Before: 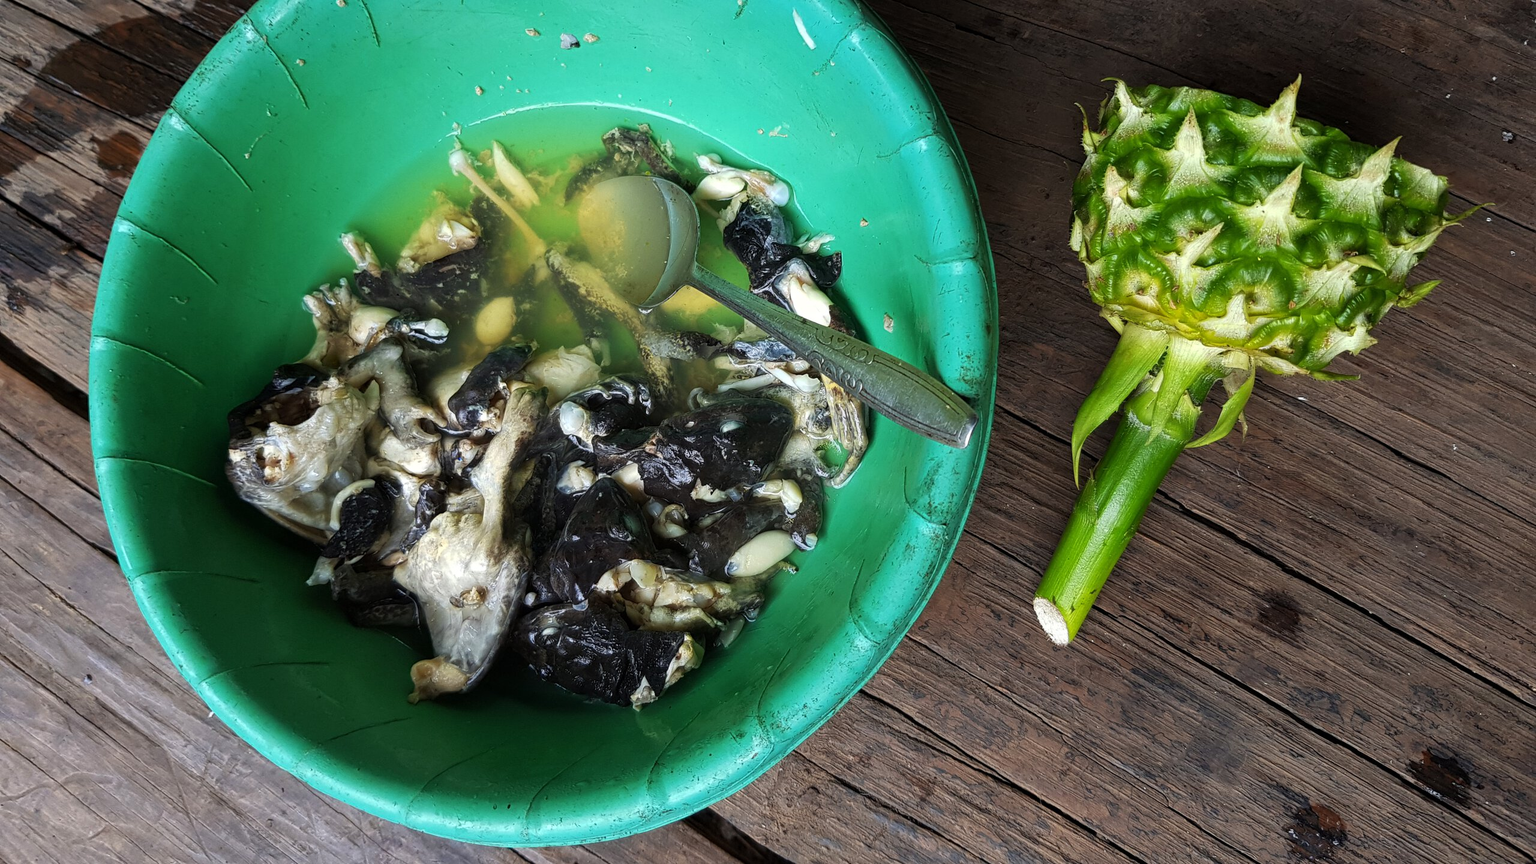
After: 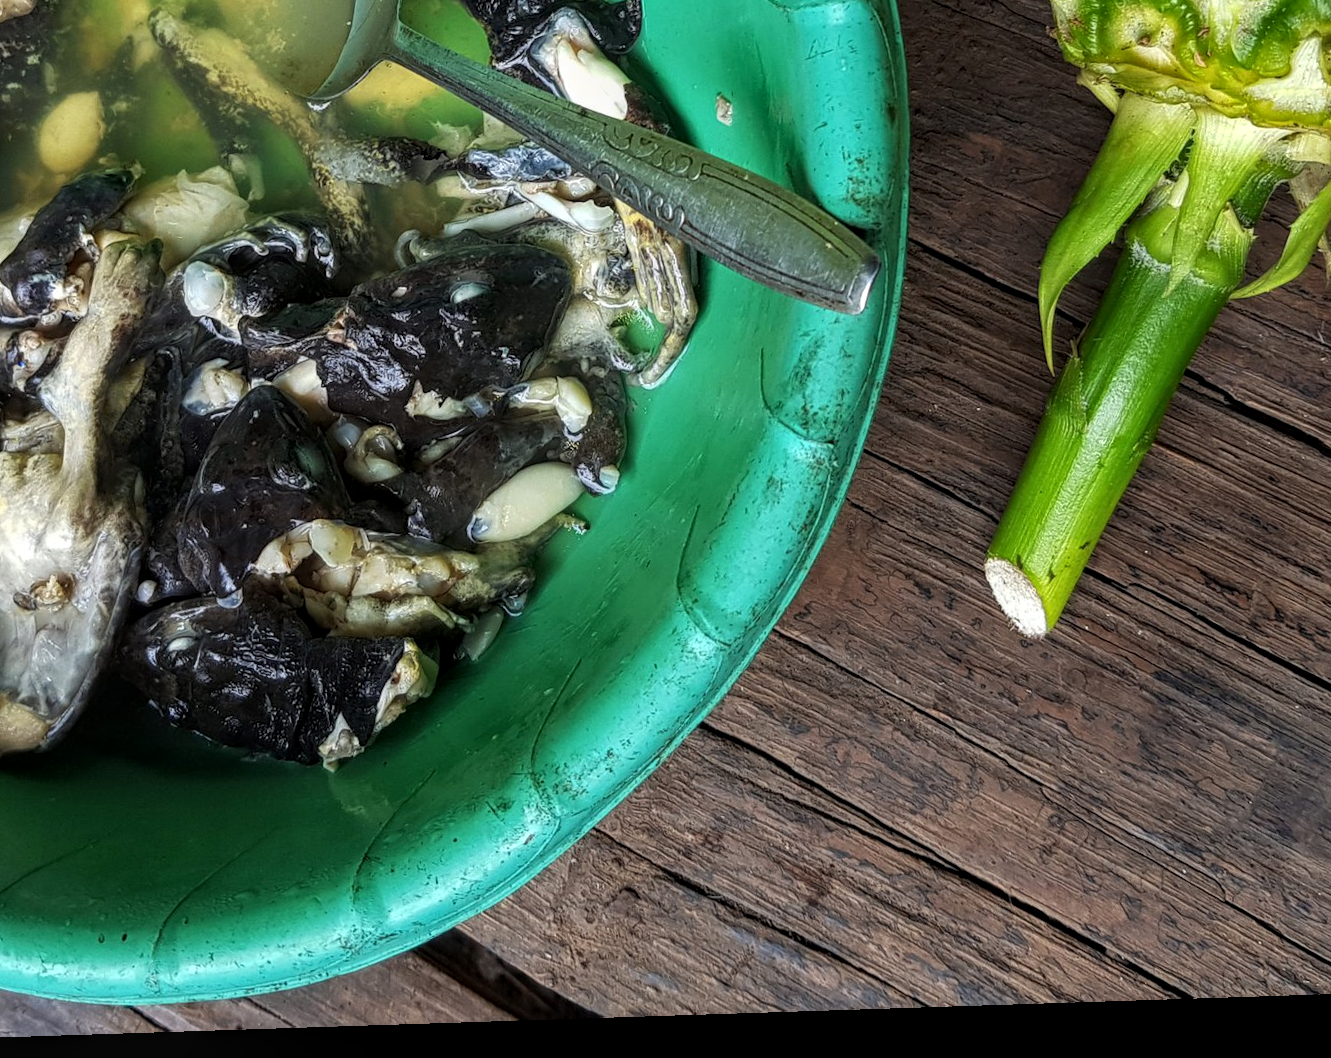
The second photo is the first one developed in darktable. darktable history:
rotate and perspective: rotation -2.22°, lens shift (horizontal) -0.022, automatic cropping off
crop and rotate: left 29.237%, top 31.152%, right 19.807%
local contrast: on, module defaults
